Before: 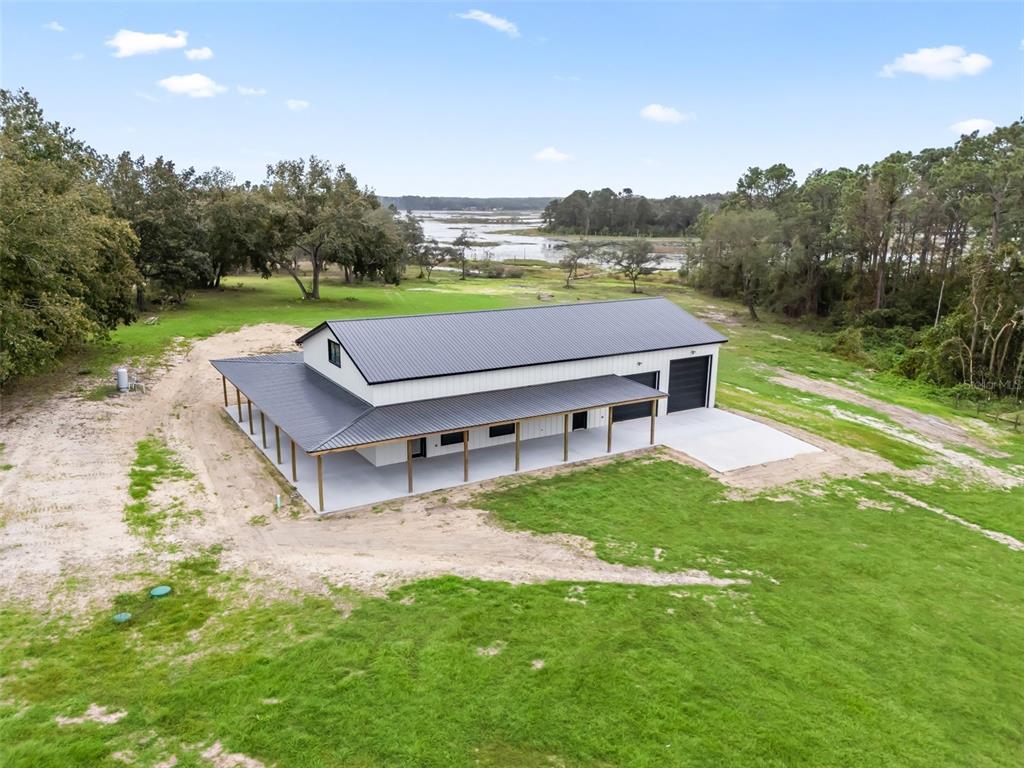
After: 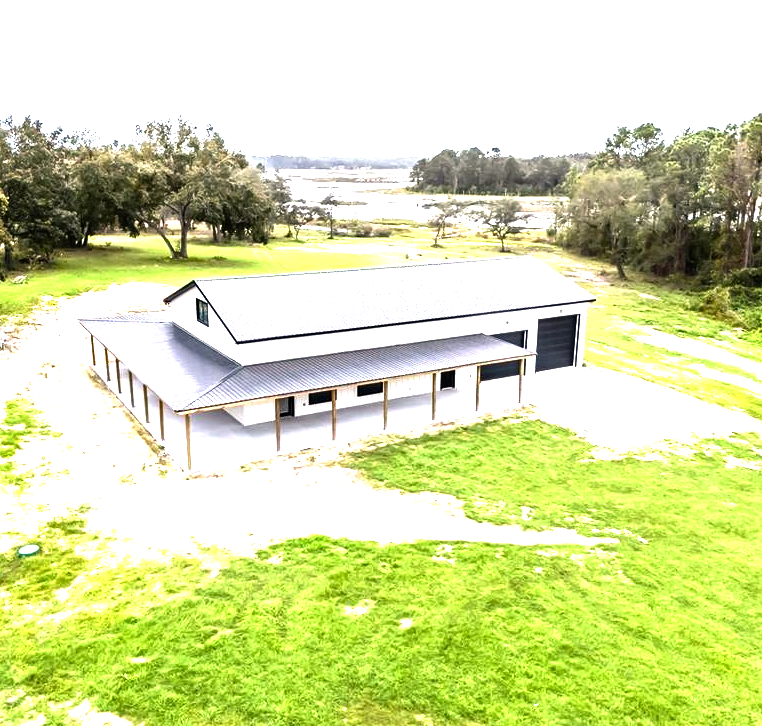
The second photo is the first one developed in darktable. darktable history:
exposure: exposure 1 EV, compensate highlight preservation false
crop and rotate: left 12.984%, top 5.371%, right 12.594%
color balance rgb: highlights gain › chroma 1.564%, highlights gain › hue 55.35°, linear chroma grading › global chroma -14.526%, perceptual saturation grading › global saturation 20%, perceptual saturation grading › highlights -25.347%, perceptual saturation grading › shadows 24.278%, perceptual brilliance grading › global brilliance 15.607%, perceptual brilliance grading › shadows -34.853%, global vibrance 25.043%, contrast 20.461%
